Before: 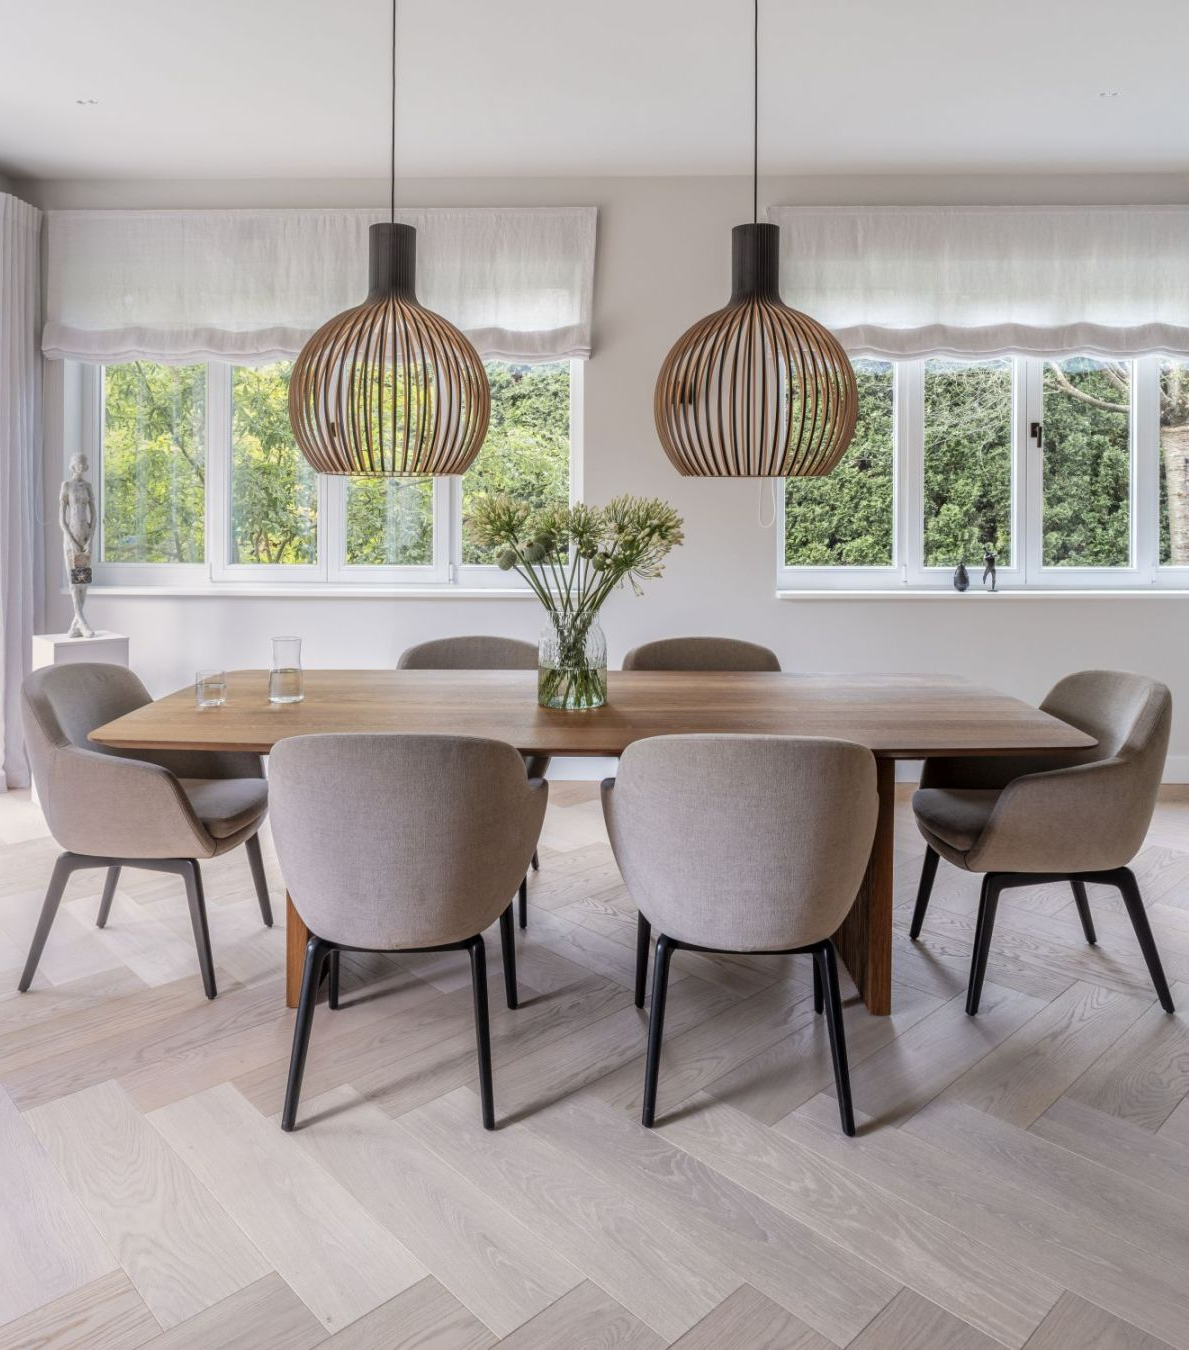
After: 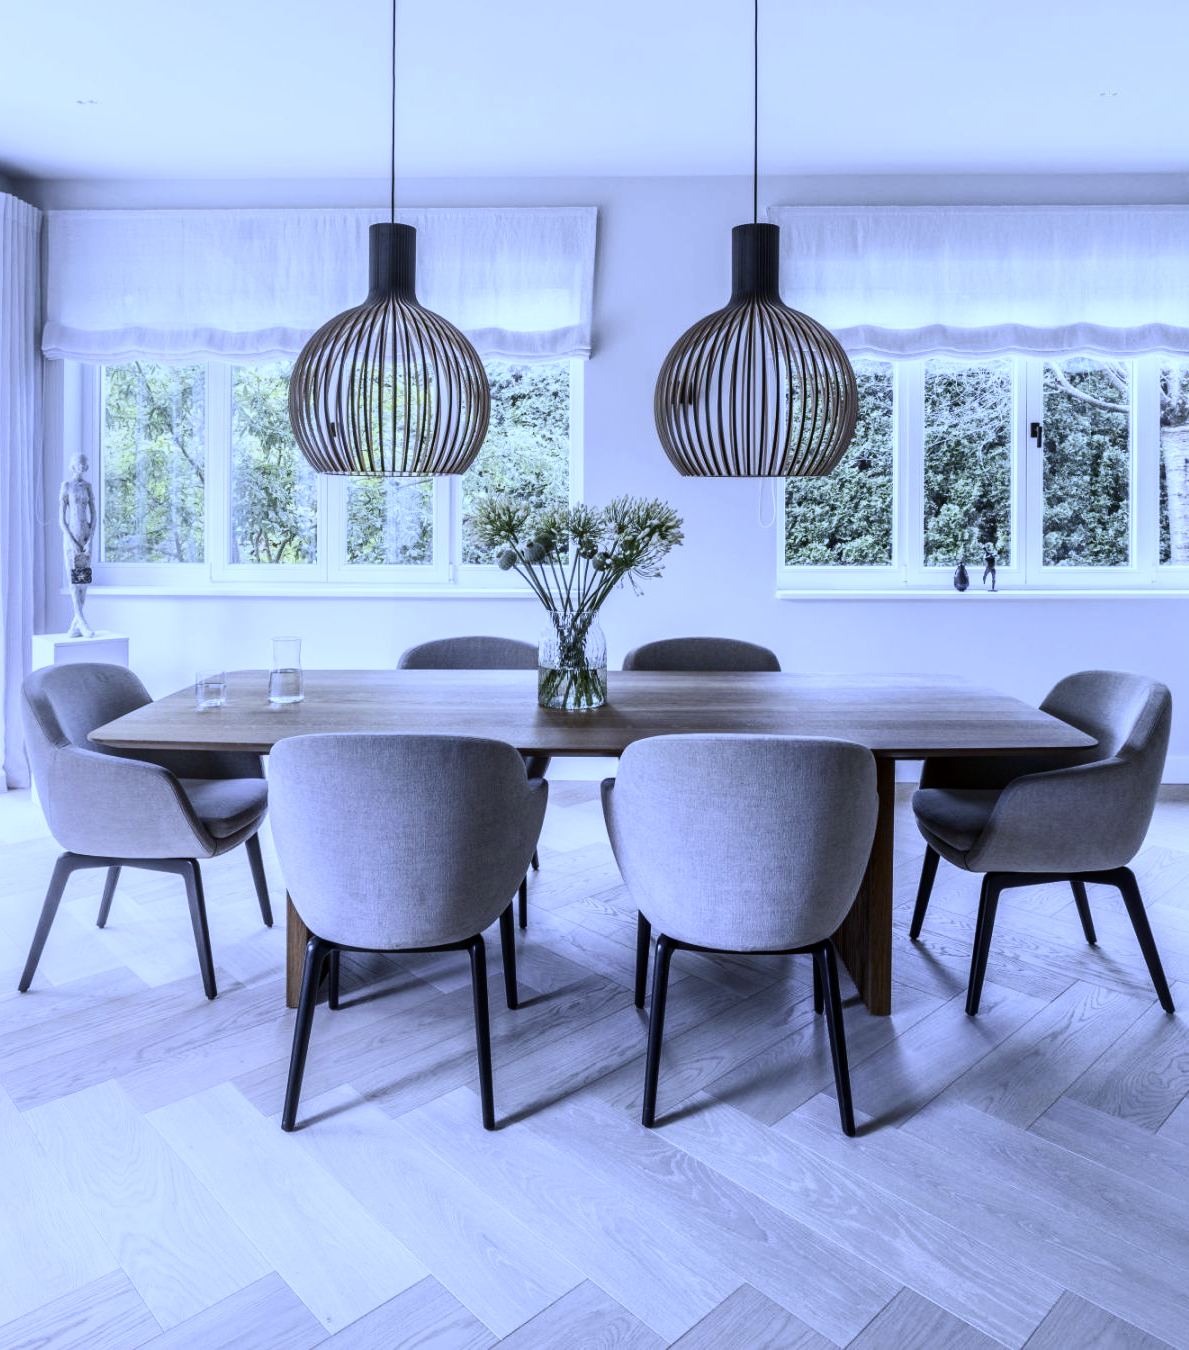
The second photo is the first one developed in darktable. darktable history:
white balance: red 0.766, blue 1.537
contrast brightness saturation: contrast 0.25, saturation -0.31
